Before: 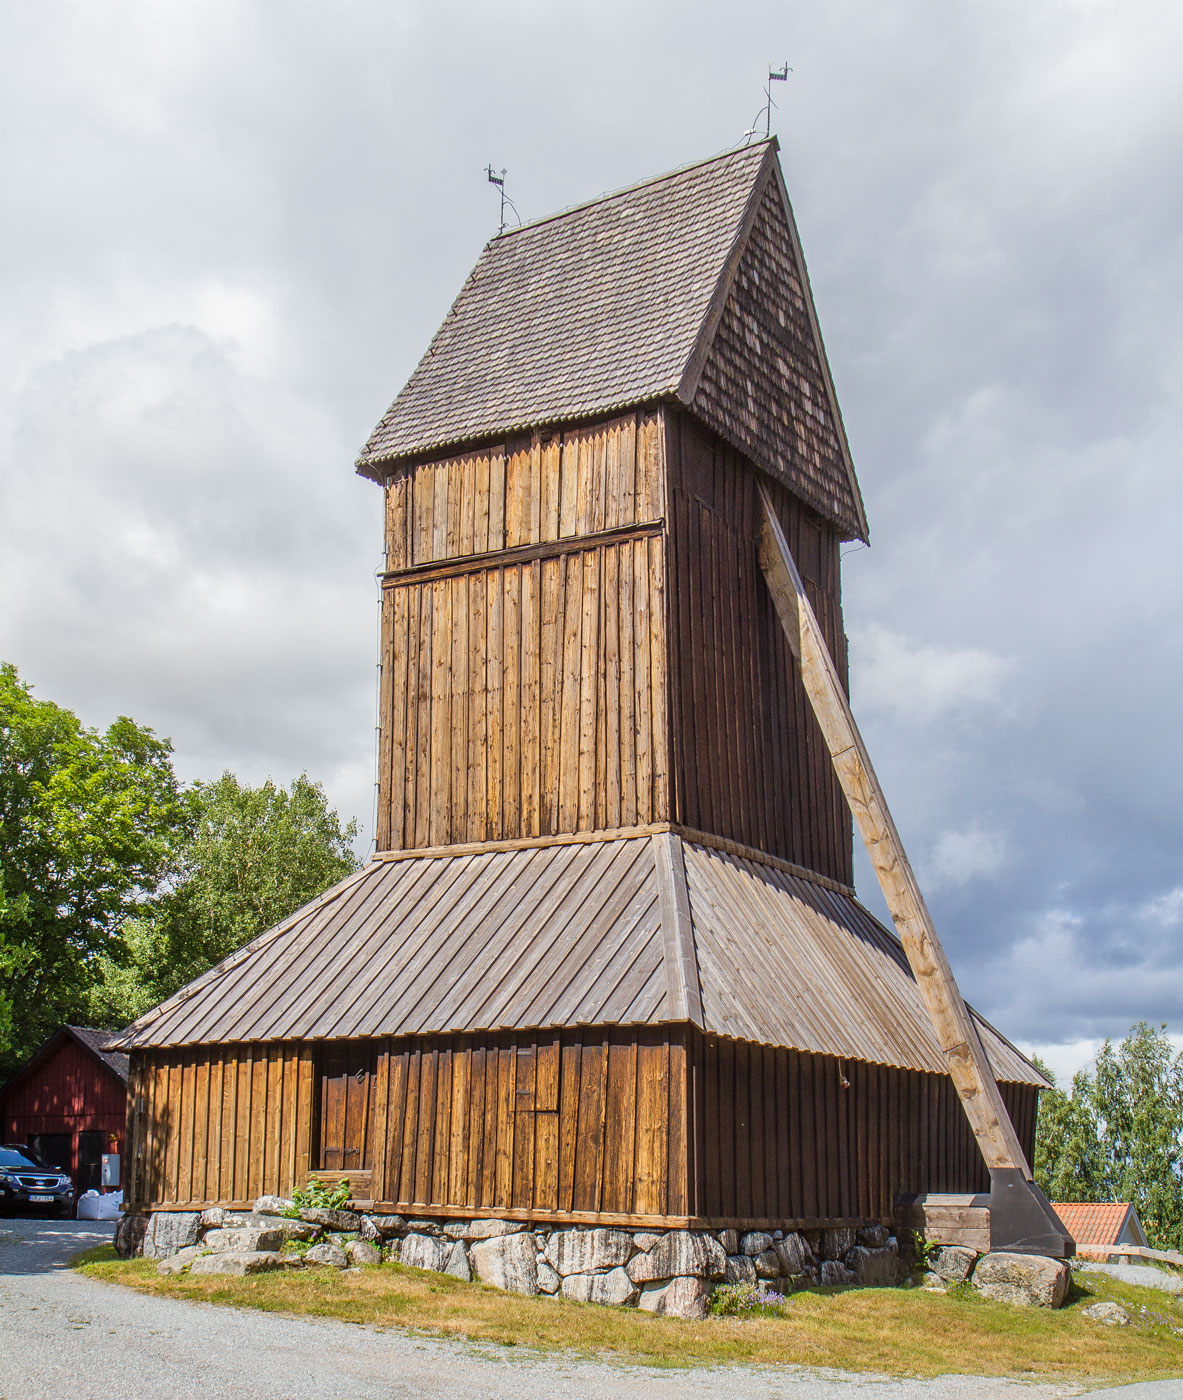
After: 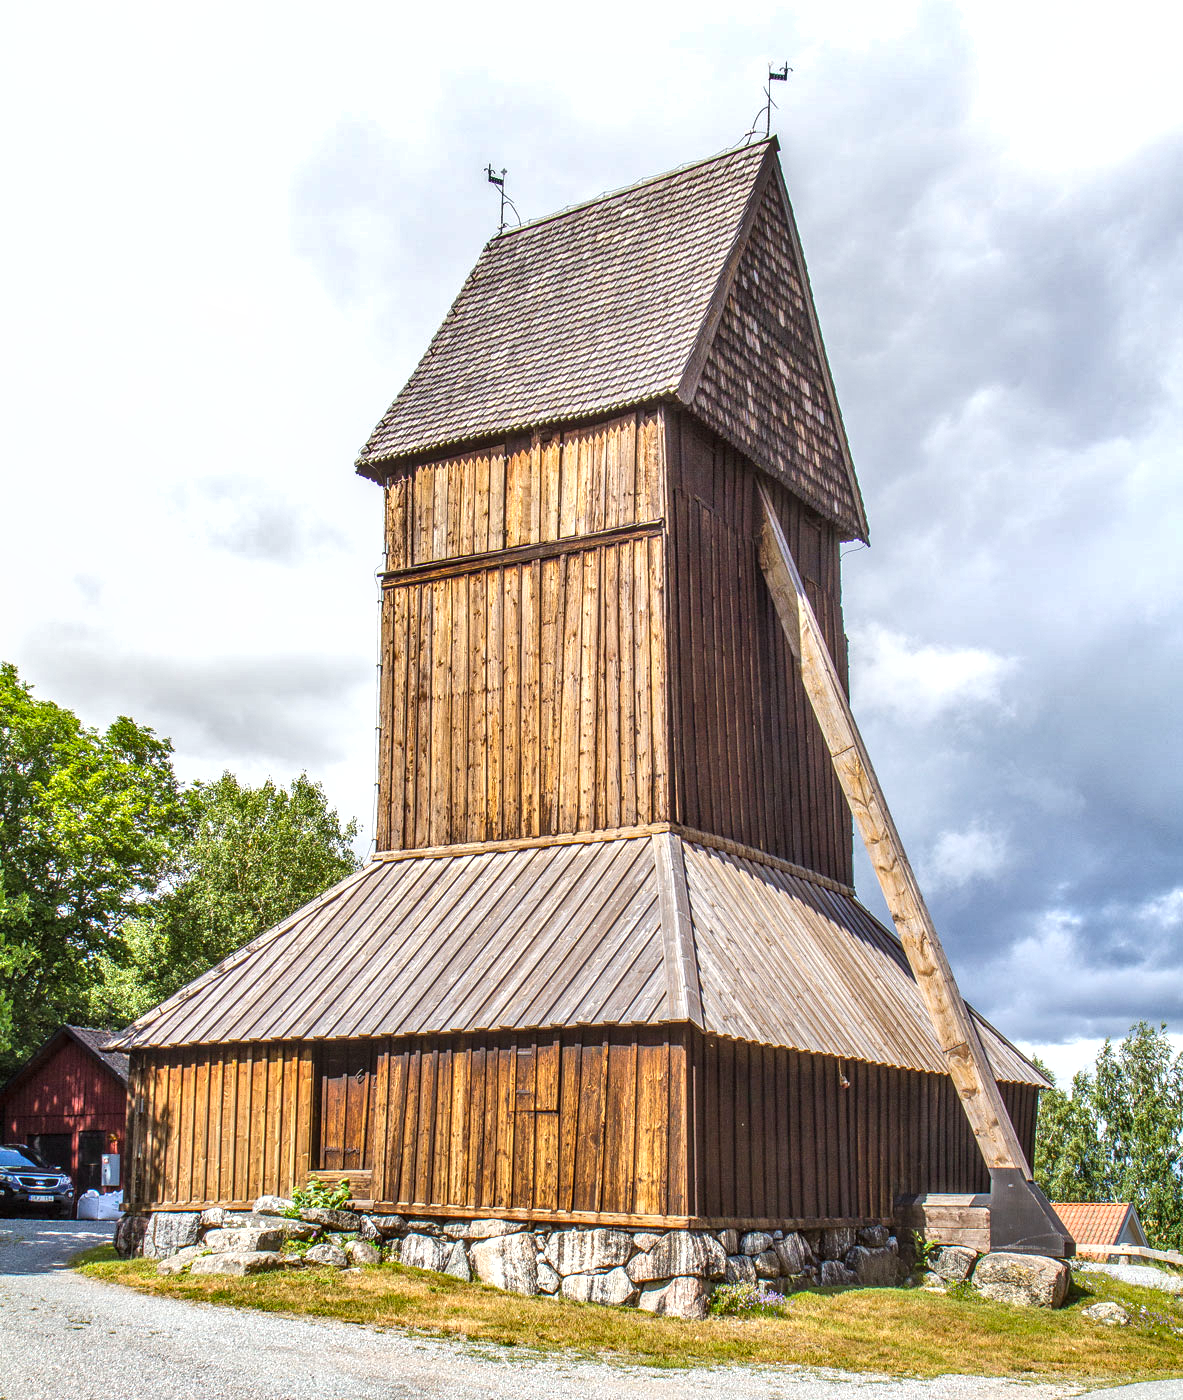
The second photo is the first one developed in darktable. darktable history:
exposure: black level correction 0, exposure 0.593 EV, compensate highlight preservation false
local contrast: on, module defaults
shadows and highlights: soften with gaussian
